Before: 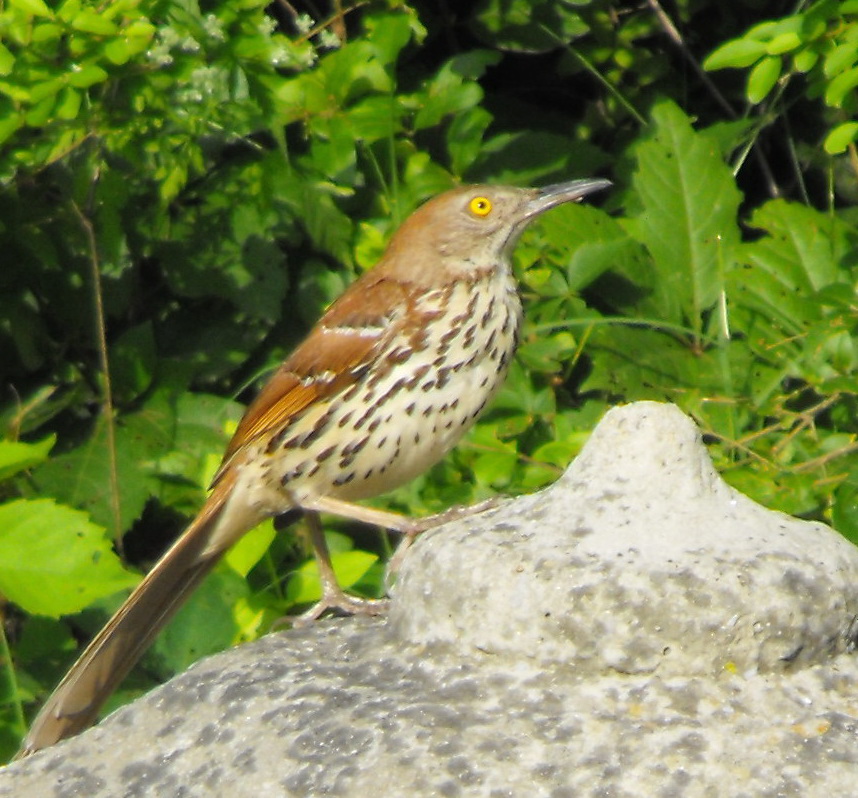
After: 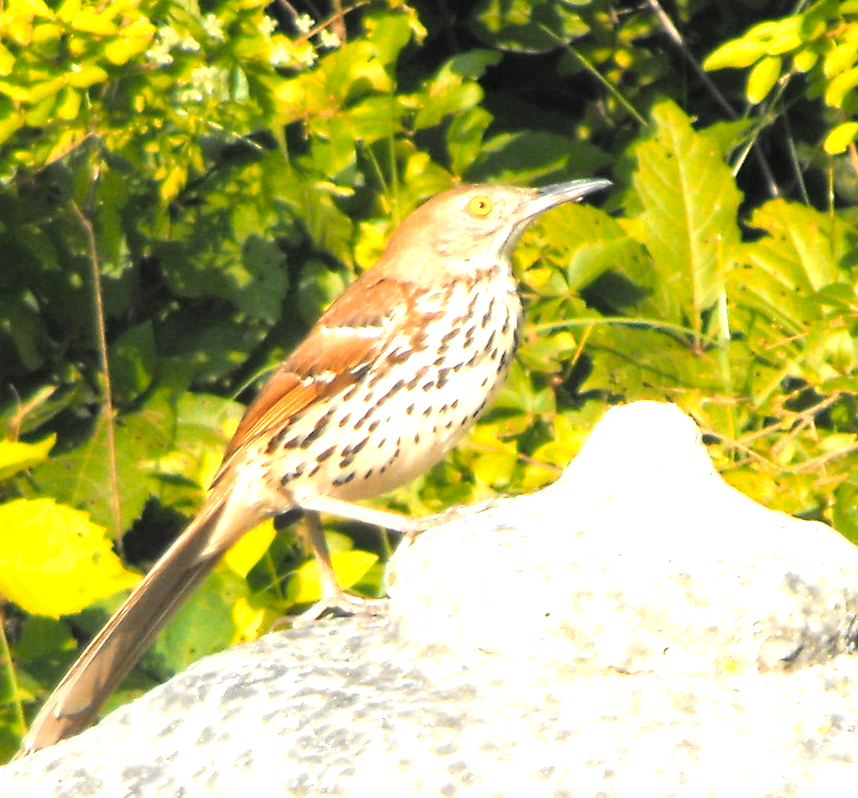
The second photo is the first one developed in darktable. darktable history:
color zones: curves: ch2 [(0, 0.5) (0.143, 0.5) (0.286, 0.416) (0.429, 0.5) (0.571, 0.5) (0.714, 0.5) (0.857, 0.5) (1, 0.5)]
exposure: black level correction 0, exposure 1.382 EV, compensate highlight preservation false
